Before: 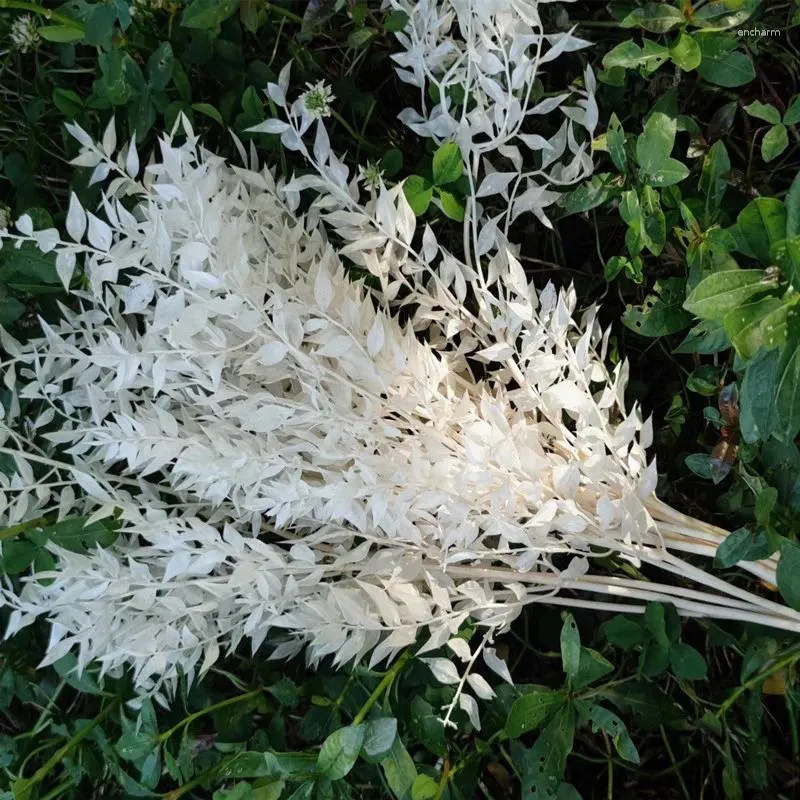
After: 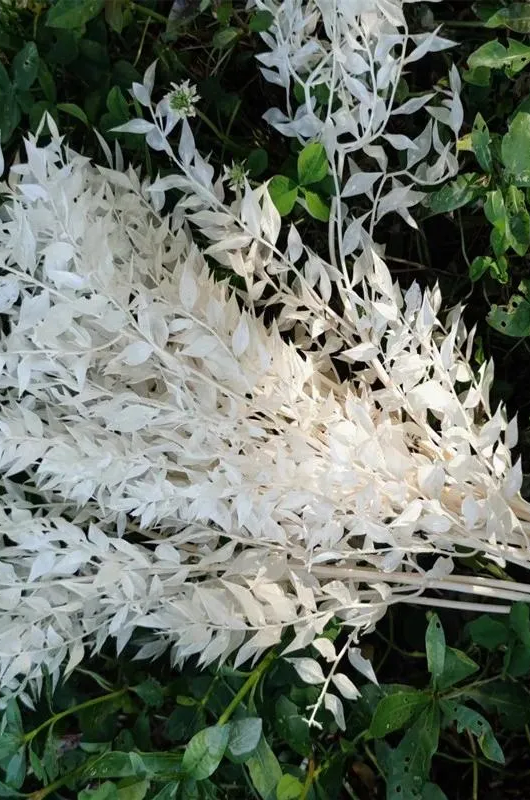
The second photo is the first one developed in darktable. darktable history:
crop: left 16.891%, right 16.748%
